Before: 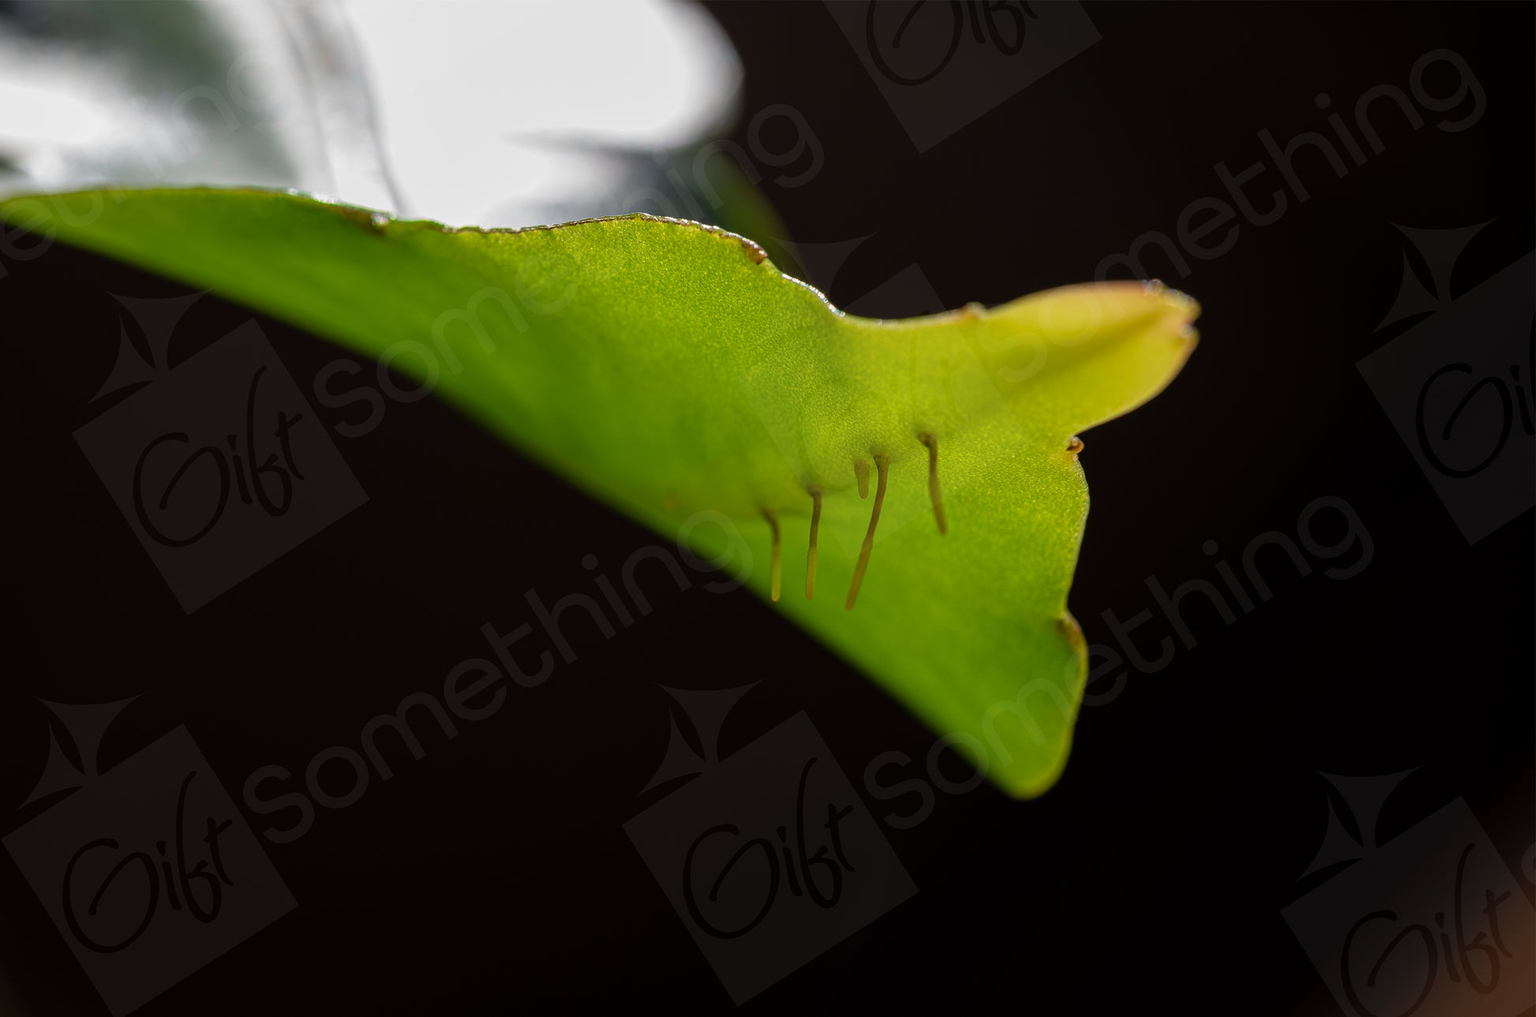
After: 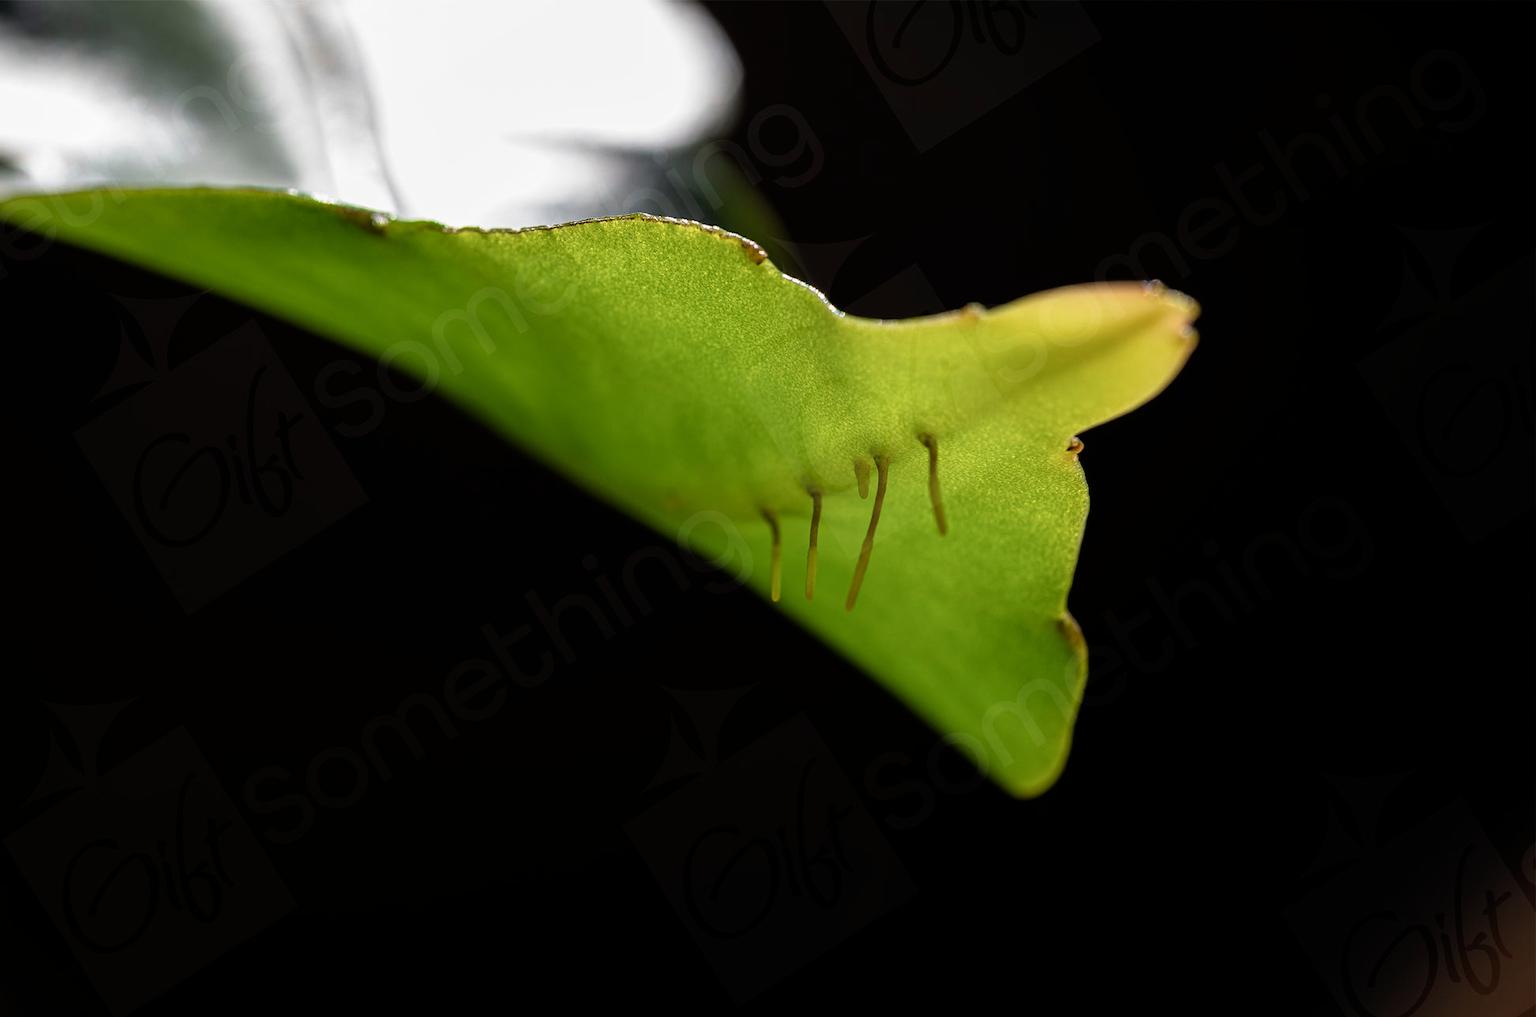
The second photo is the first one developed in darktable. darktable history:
filmic rgb: black relative exposure -7.98 EV, white relative exposure 2.46 EV, hardness 6.38
